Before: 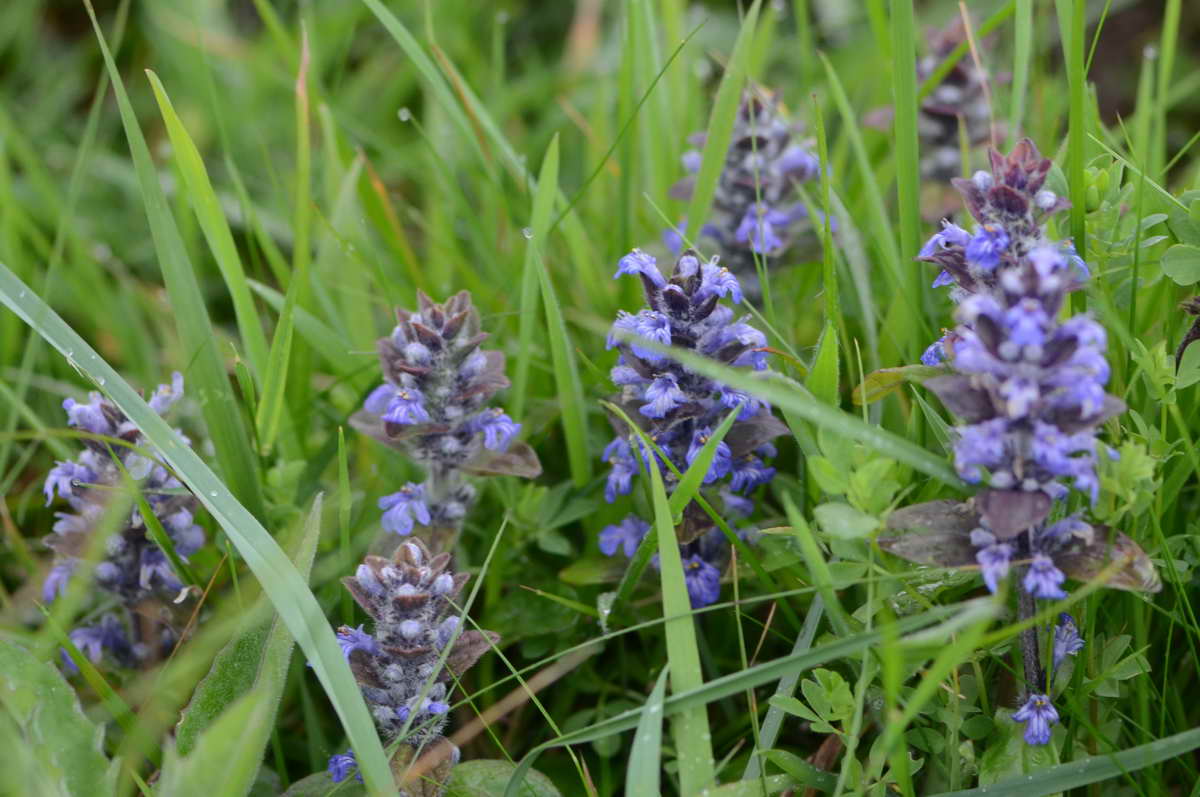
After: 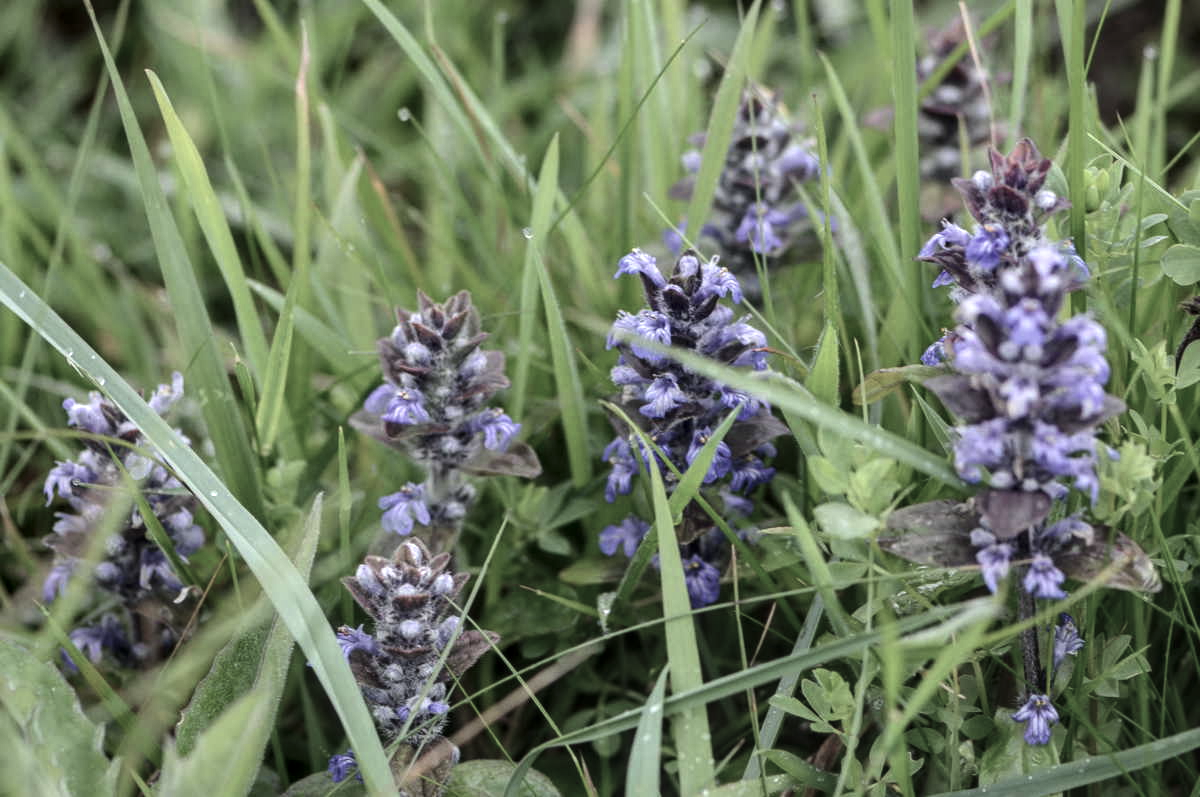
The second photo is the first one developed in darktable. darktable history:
color zones: curves: ch0 [(0, 0.559) (0.153, 0.551) (0.229, 0.5) (0.429, 0.5) (0.571, 0.5) (0.714, 0.5) (0.857, 0.5) (1, 0.559)]; ch1 [(0, 0.417) (0.112, 0.336) (0.213, 0.26) (0.429, 0.34) (0.571, 0.35) (0.683, 0.331) (0.857, 0.344) (1, 0.417)]
exposure: black level correction -0.015, compensate highlight preservation false
local contrast: highlights 22%, shadows 71%, detail 170%
